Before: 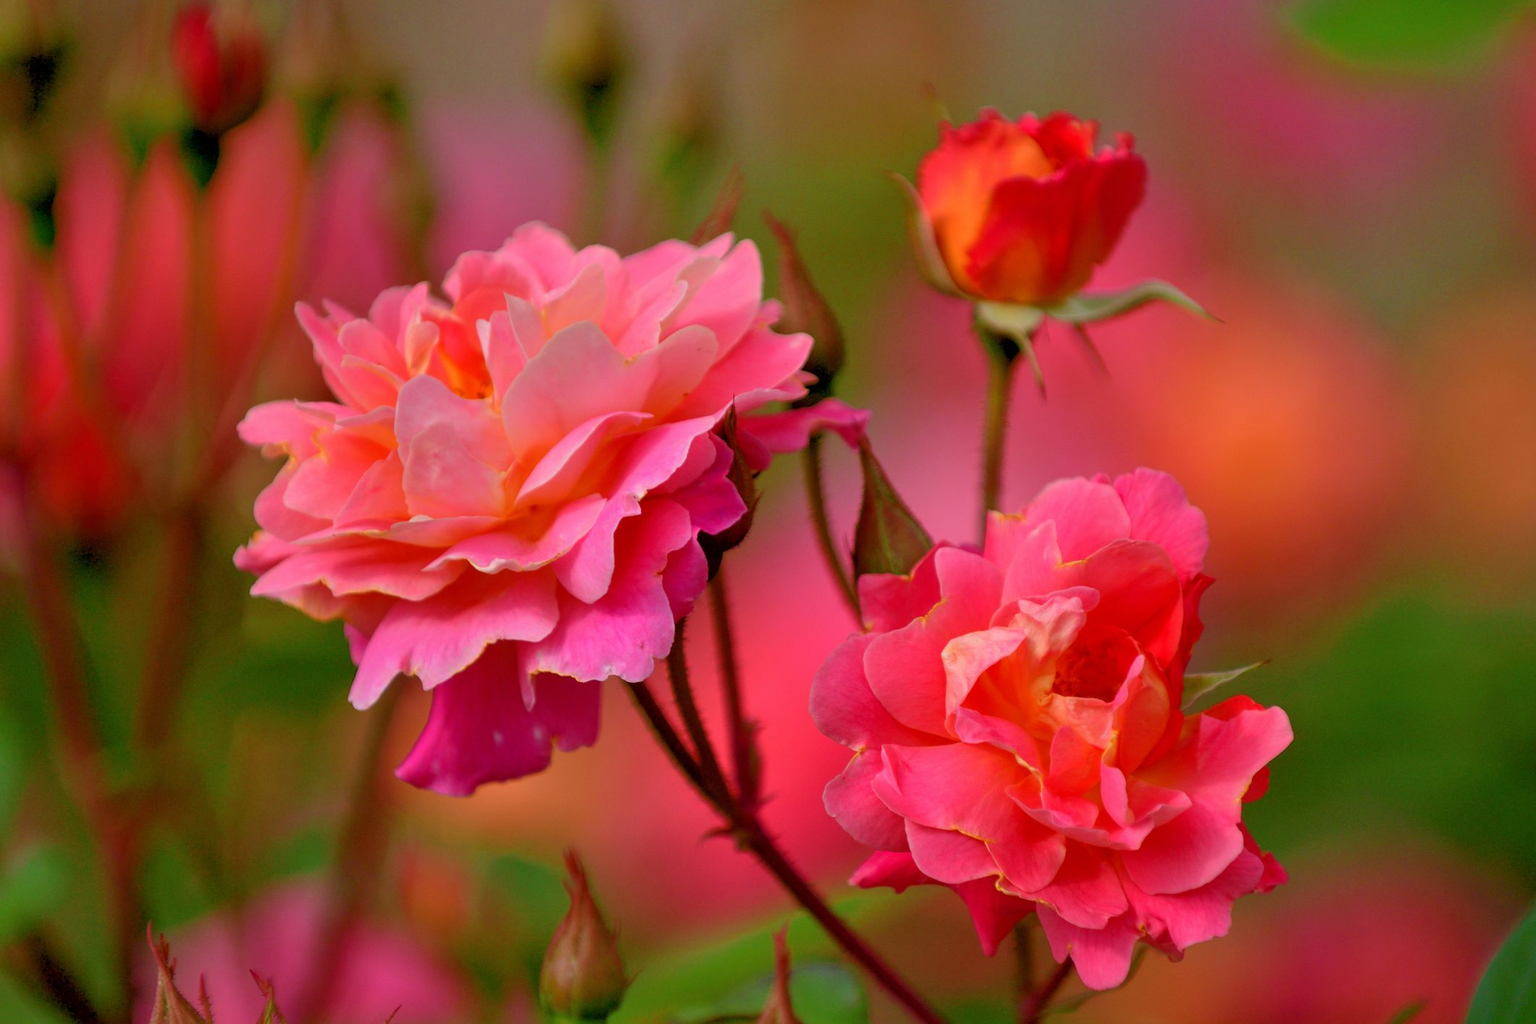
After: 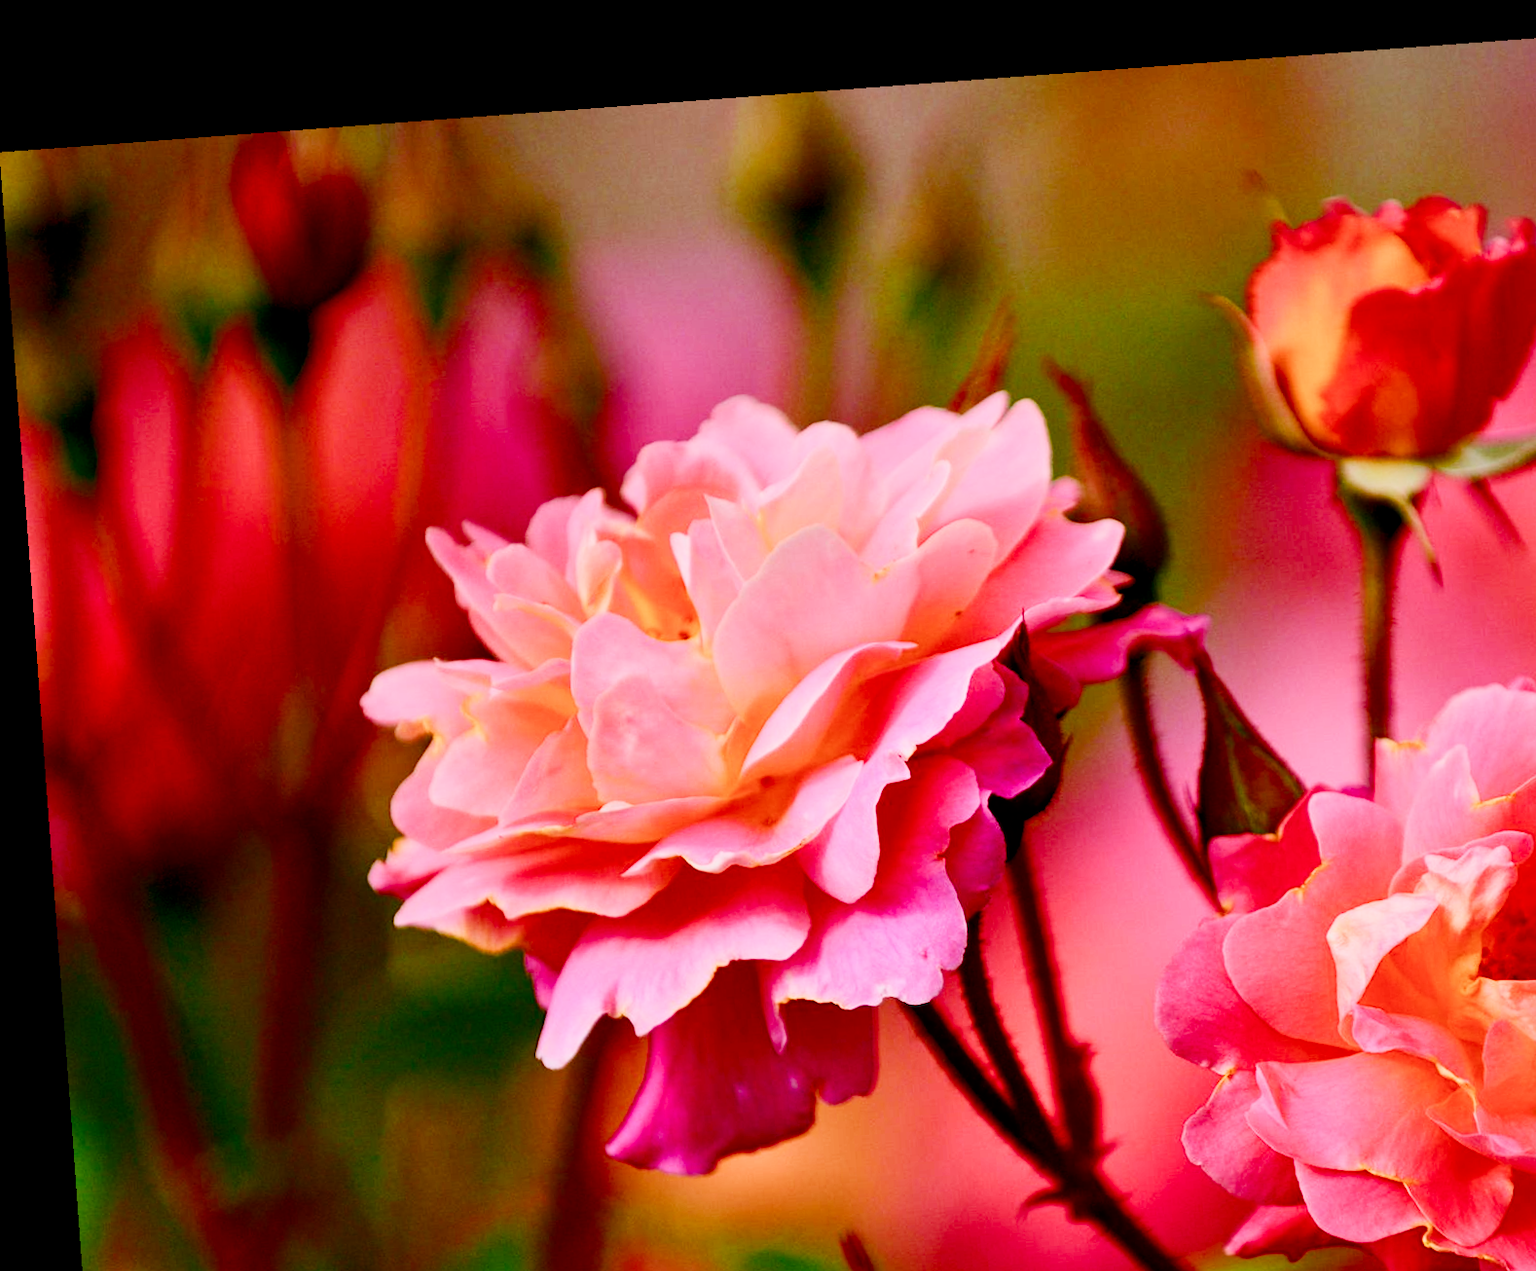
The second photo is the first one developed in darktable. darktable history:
rotate and perspective: rotation -4.25°, automatic cropping off
color balance rgb: perceptual saturation grading › global saturation 25%, perceptual saturation grading › highlights -50%, perceptual saturation grading › shadows 30%, perceptual brilliance grading › global brilliance 12%, global vibrance 20%
contrast brightness saturation: contrast 0.28
white balance: red 1.05, blue 1.072
sigmoid: skew -0.2, preserve hue 0%, red attenuation 0.1, red rotation 0.035, green attenuation 0.1, green rotation -0.017, blue attenuation 0.15, blue rotation -0.052, base primaries Rec2020
crop: right 28.885%, bottom 16.626%
exposure: black level correction 0.002, exposure 0.15 EV, compensate highlight preservation false
